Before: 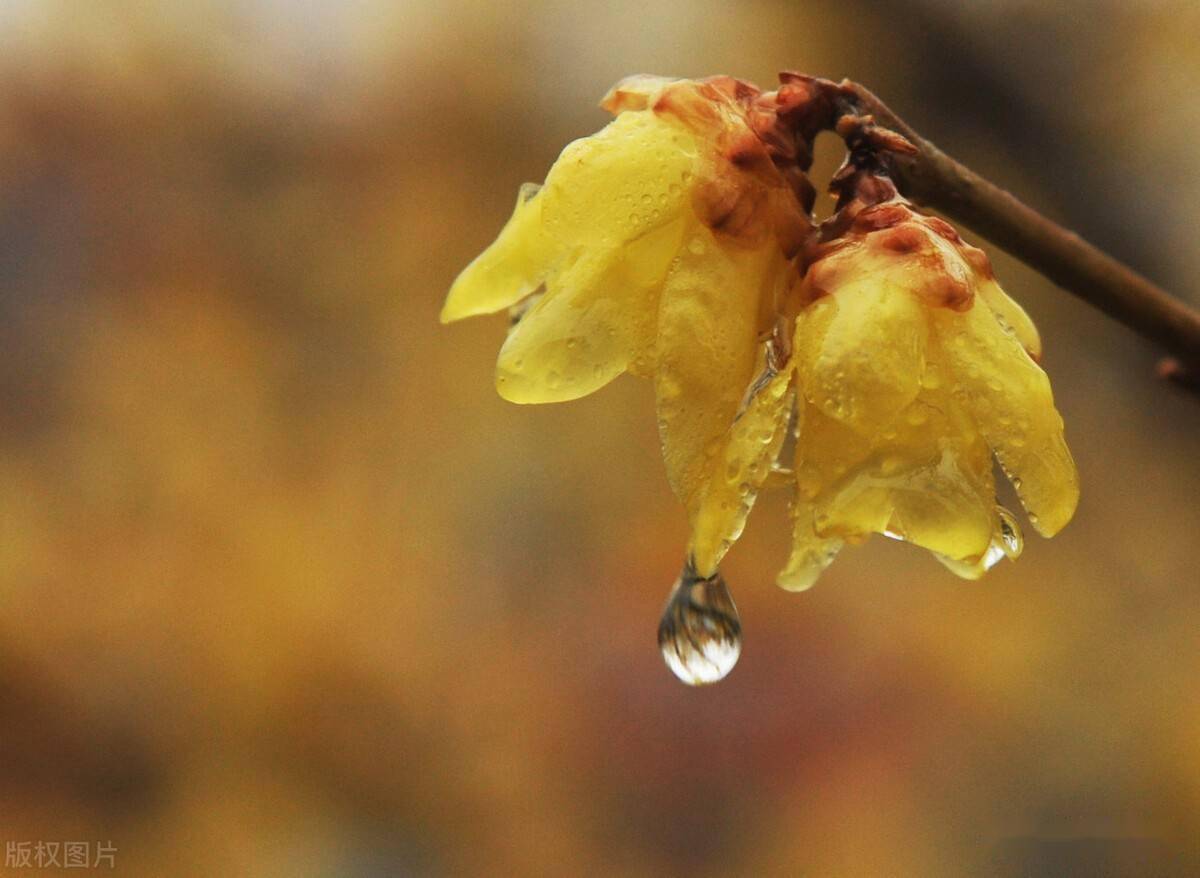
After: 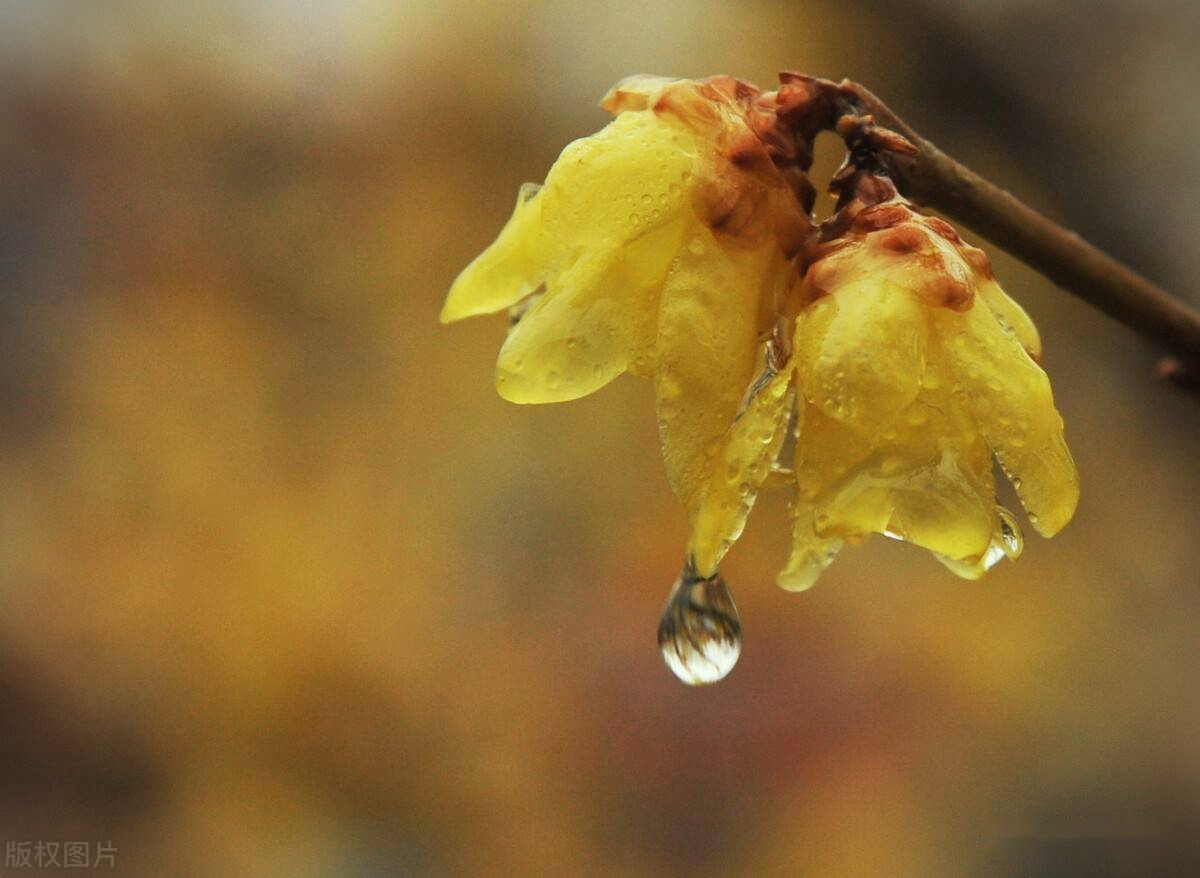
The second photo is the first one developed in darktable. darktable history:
vignetting: brightness -0.514, saturation -0.513, dithering 8-bit output
color correction: highlights a* -4.52, highlights b* 5.03, saturation 0.951
